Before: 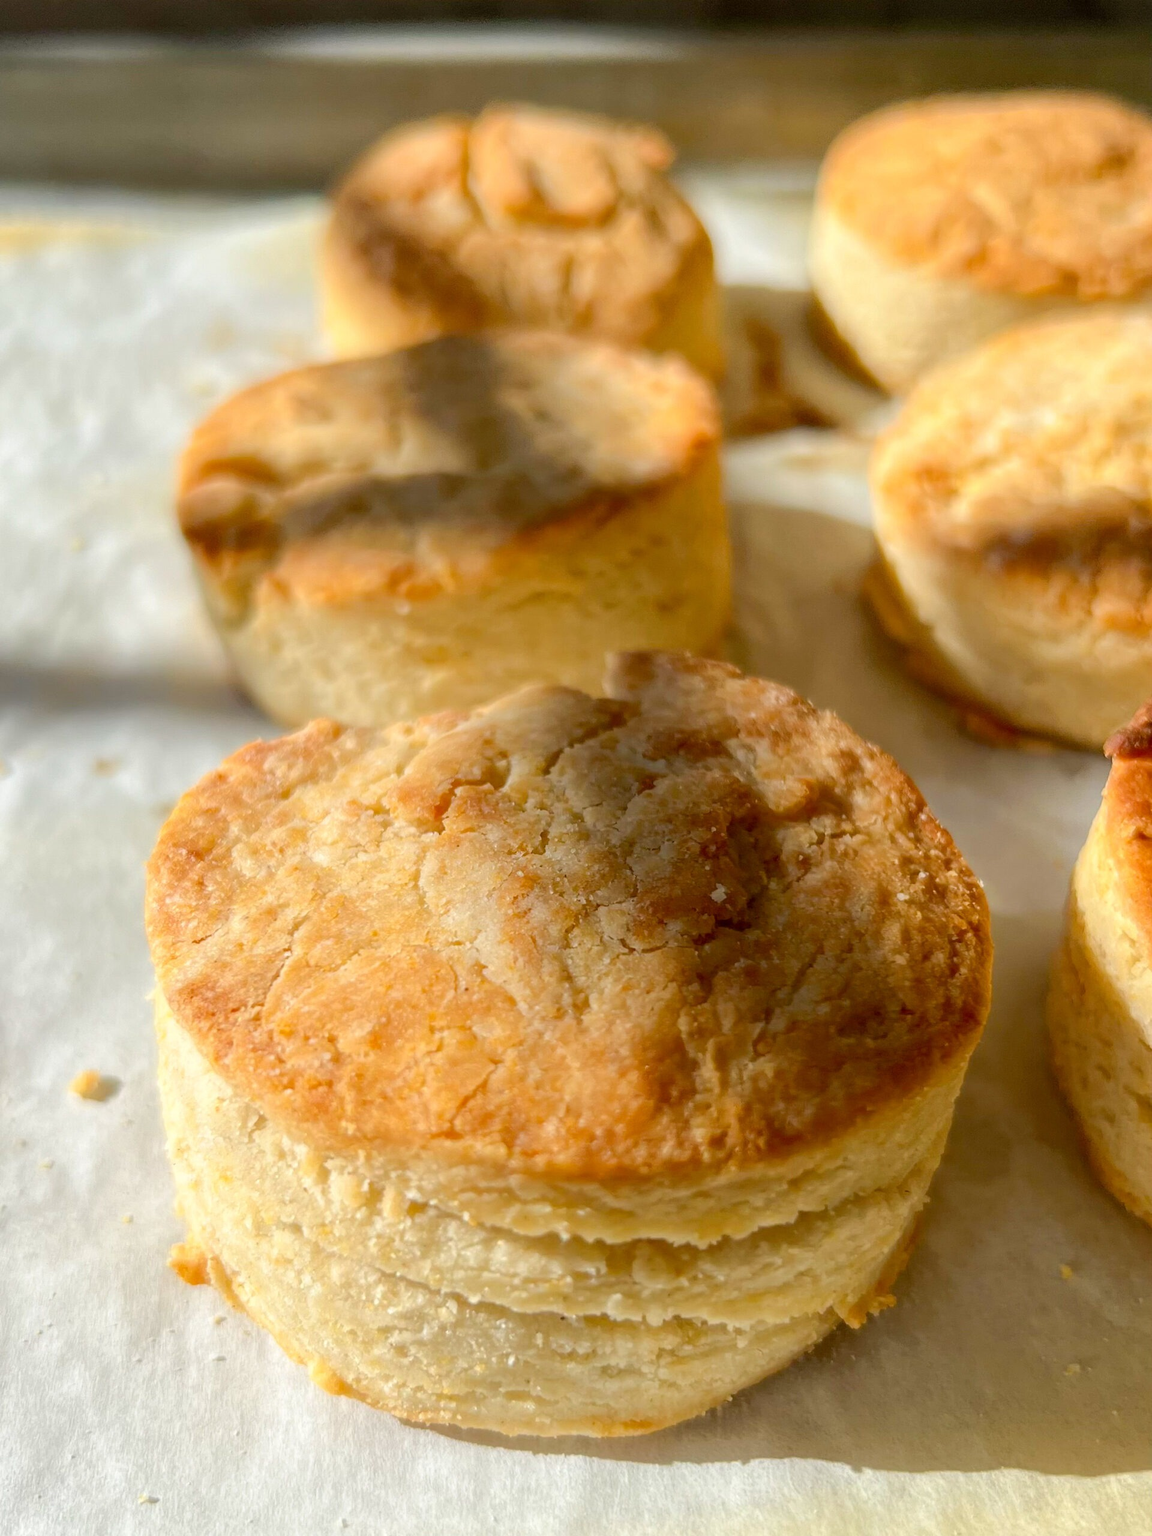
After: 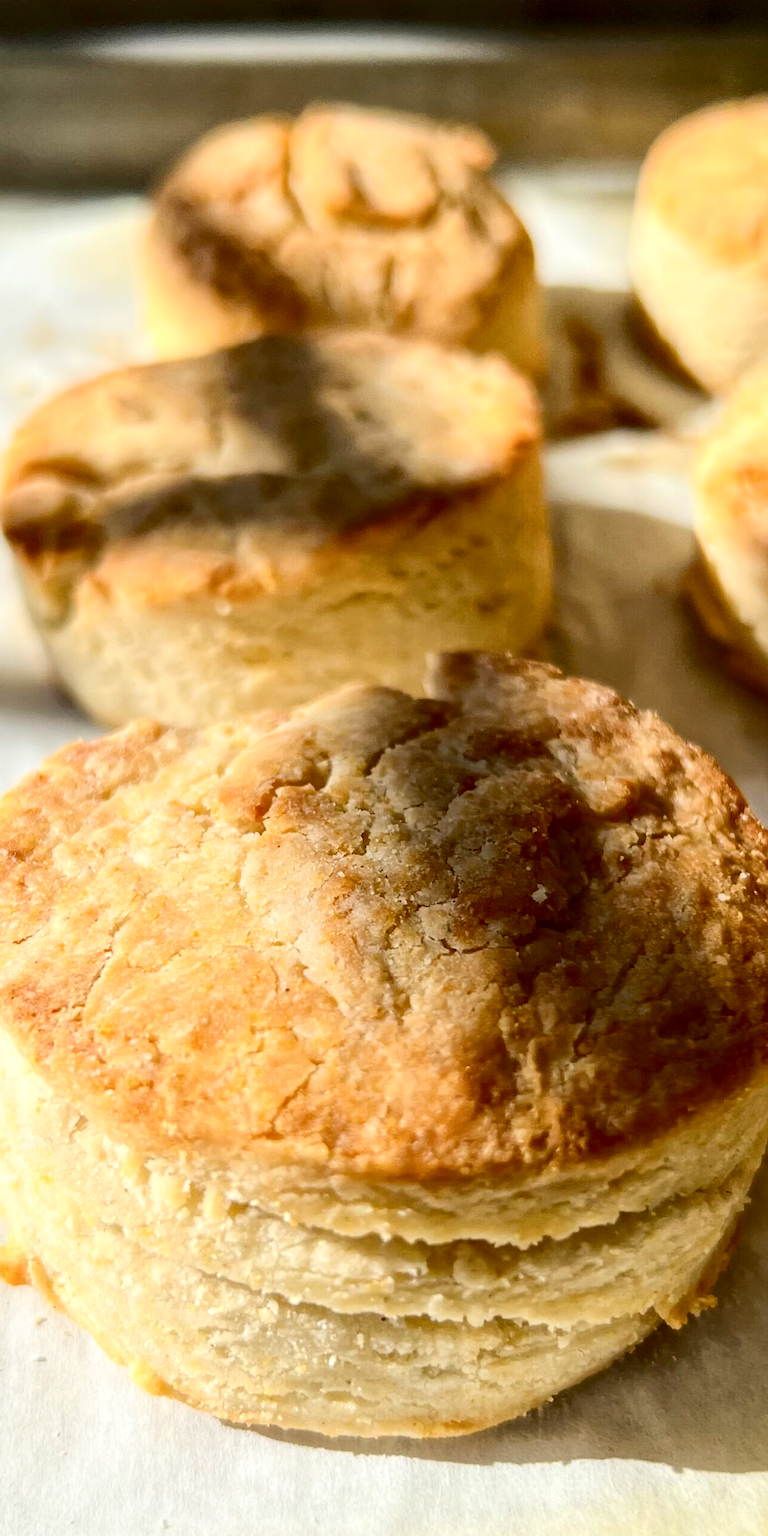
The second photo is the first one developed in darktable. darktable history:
crop and rotate: left 15.576%, right 17.722%
contrast brightness saturation: contrast 0.291
local contrast: mode bilateral grid, contrast 20, coarseness 50, detail 128%, midtone range 0.2
